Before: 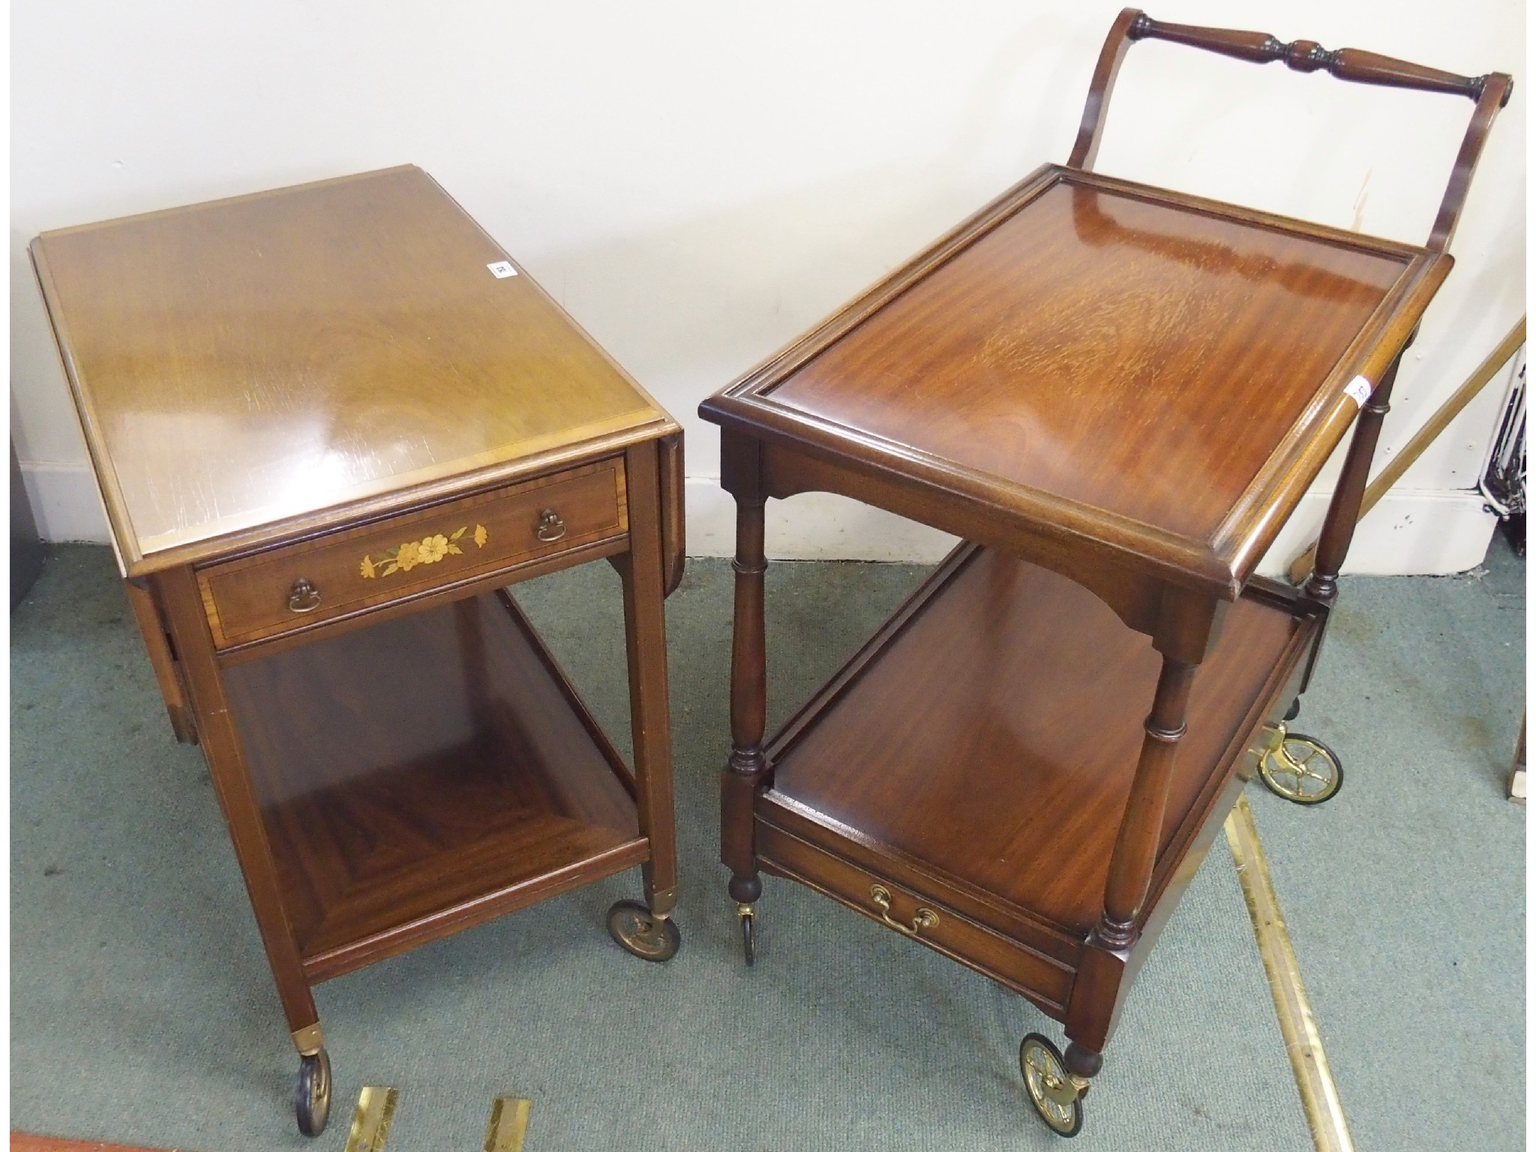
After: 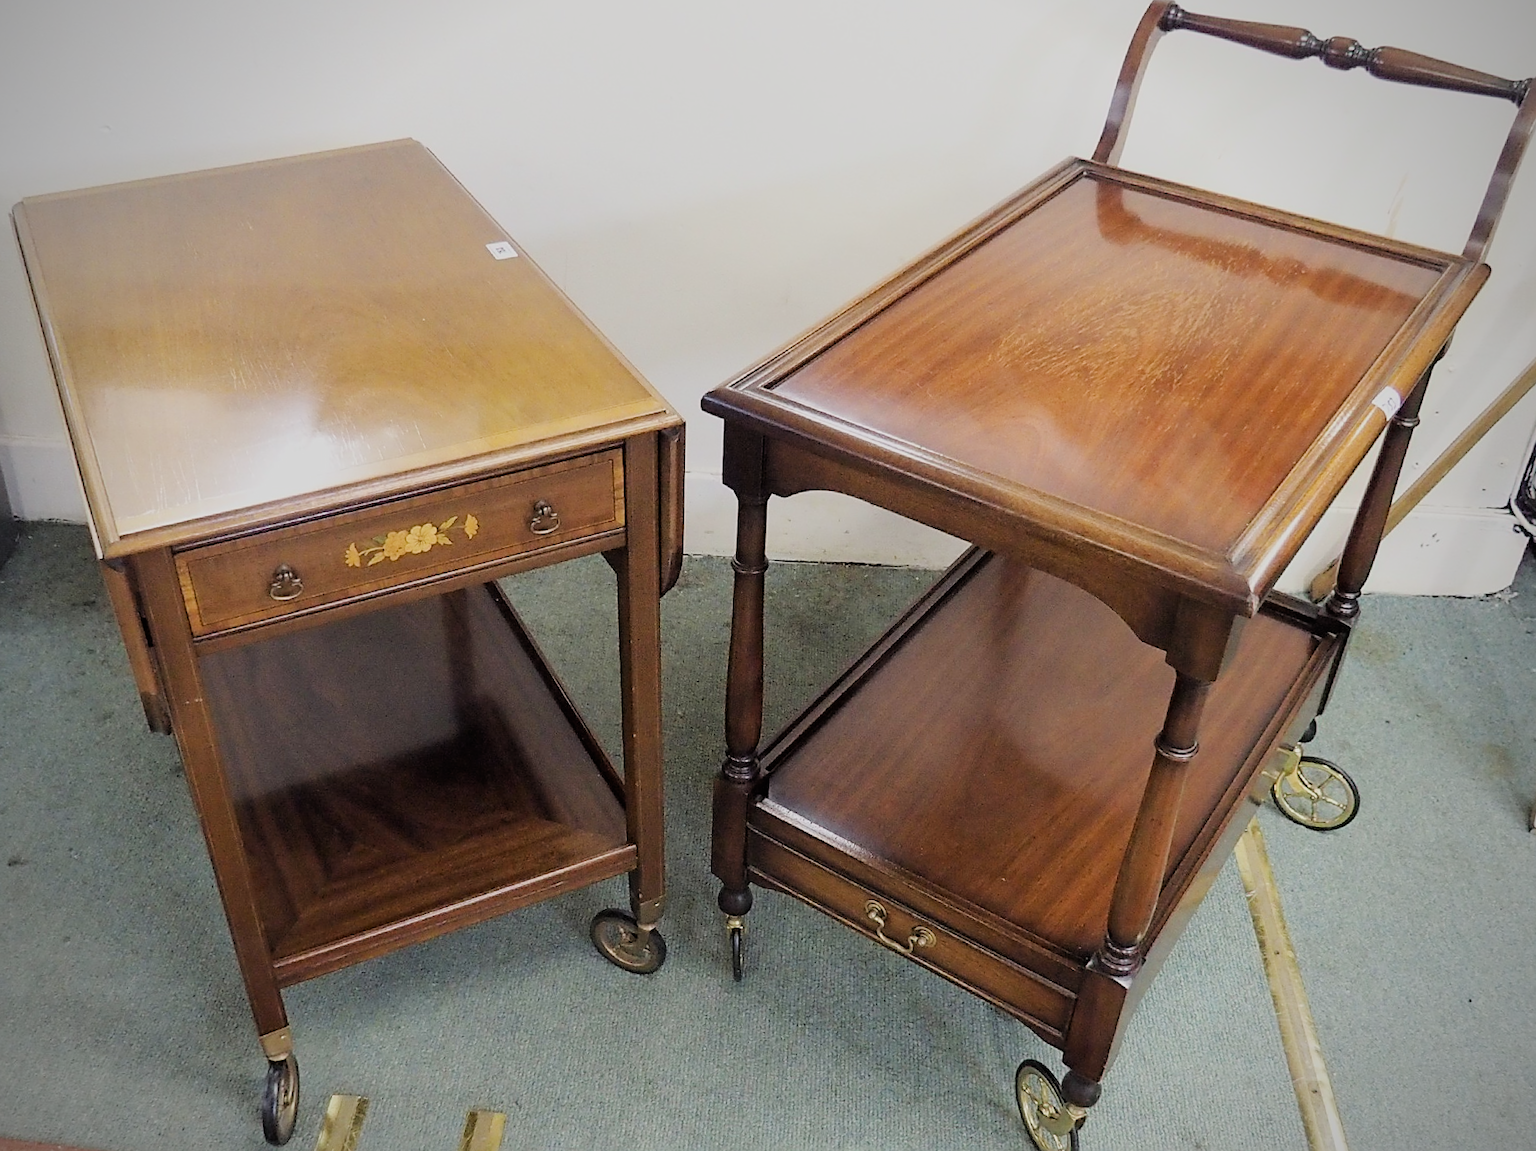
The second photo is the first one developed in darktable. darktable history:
contrast brightness saturation: contrast 0.1, brightness 0.02, saturation 0.02
crop and rotate: angle -1.69°
rgb curve: curves: ch0 [(0, 0) (0.136, 0.078) (0.262, 0.245) (0.414, 0.42) (1, 1)], compensate middle gray true, preserve colors basic power
vignetting: unbound false
filmic rgb: black relative exposure -7.32 EV, white relative exposure 5.09 EV, hardness 3.2
sharpen: on, module defaults
